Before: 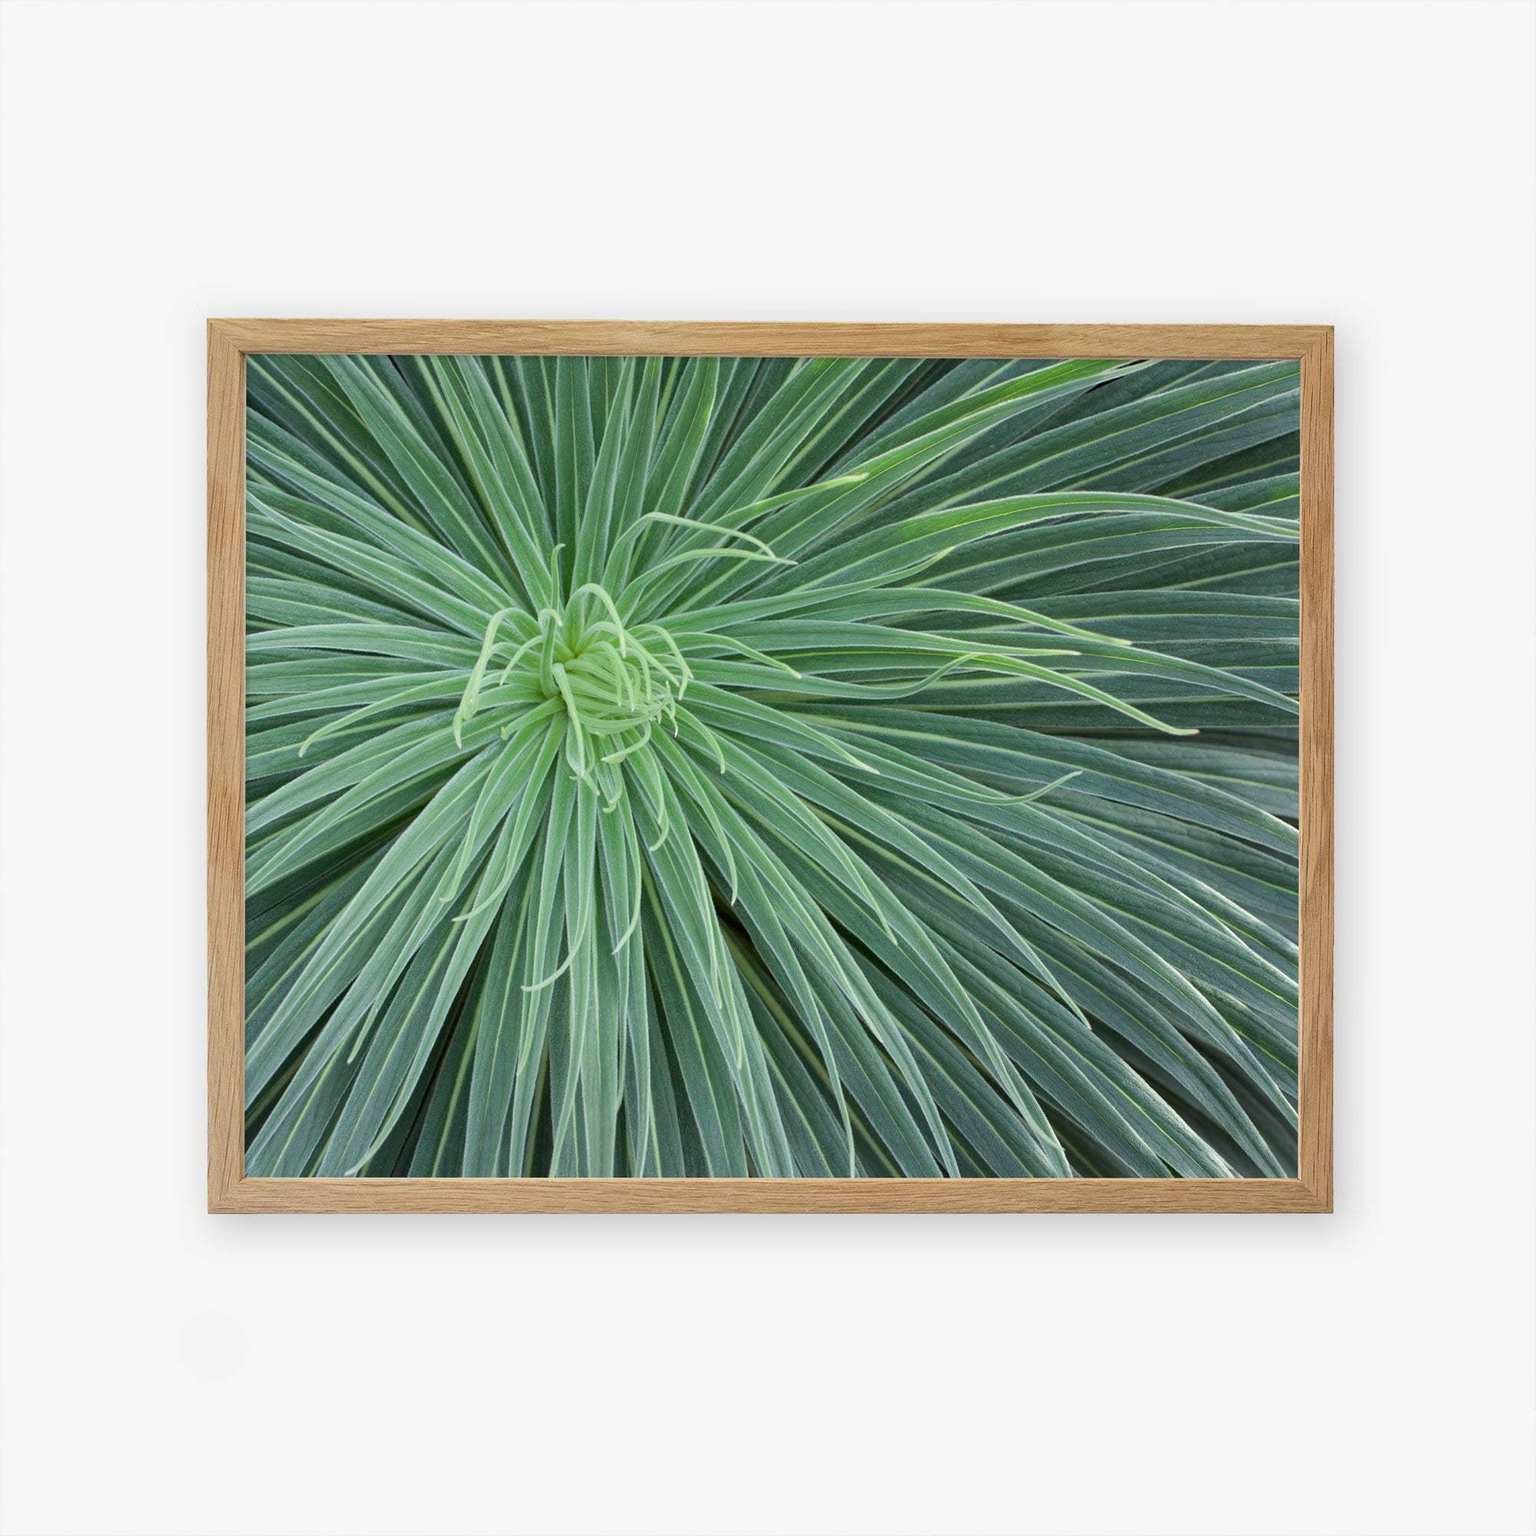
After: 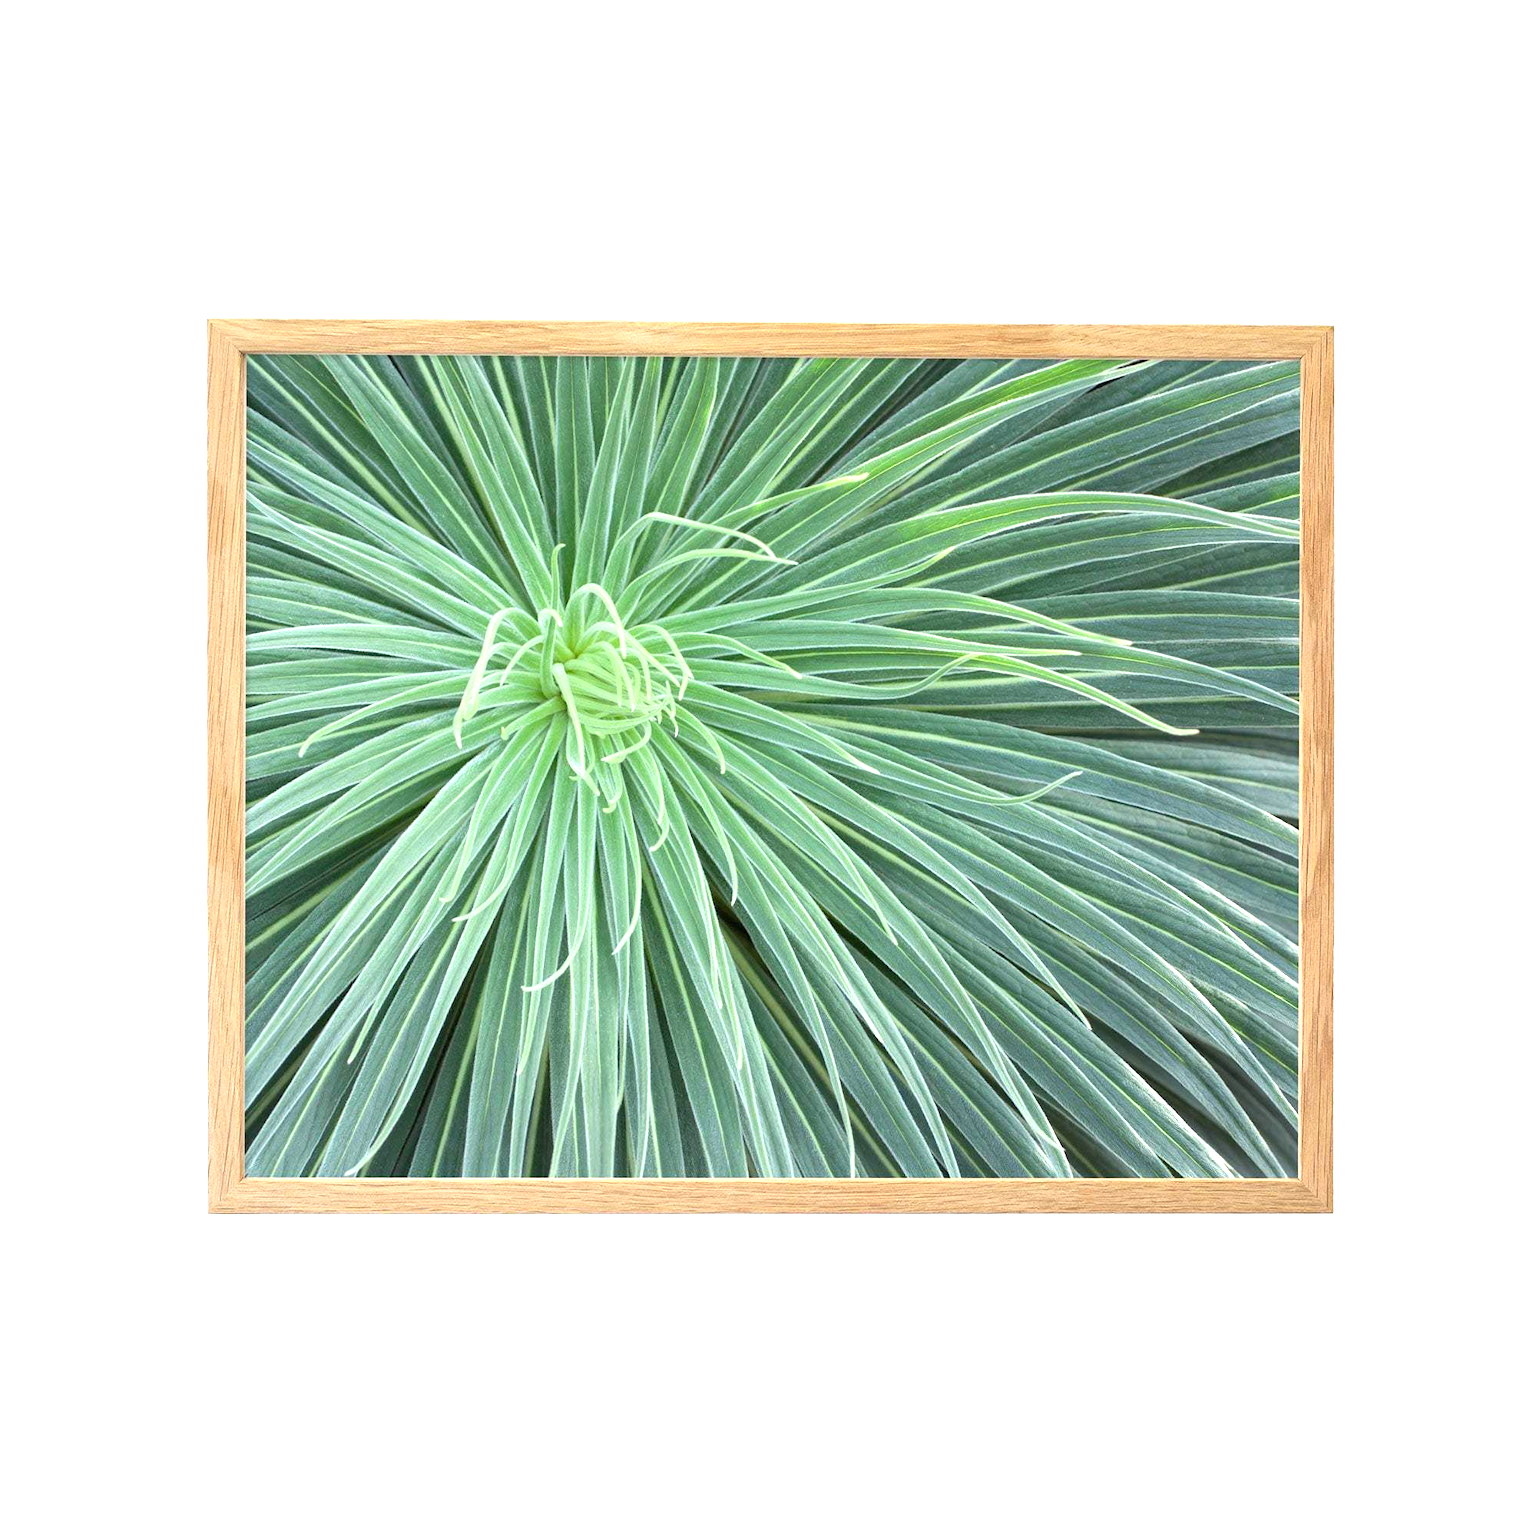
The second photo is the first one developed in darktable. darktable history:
exposure: black level correction 0, exposure 1 EV, compensate exposure bias true, compensate highlight preservation false
